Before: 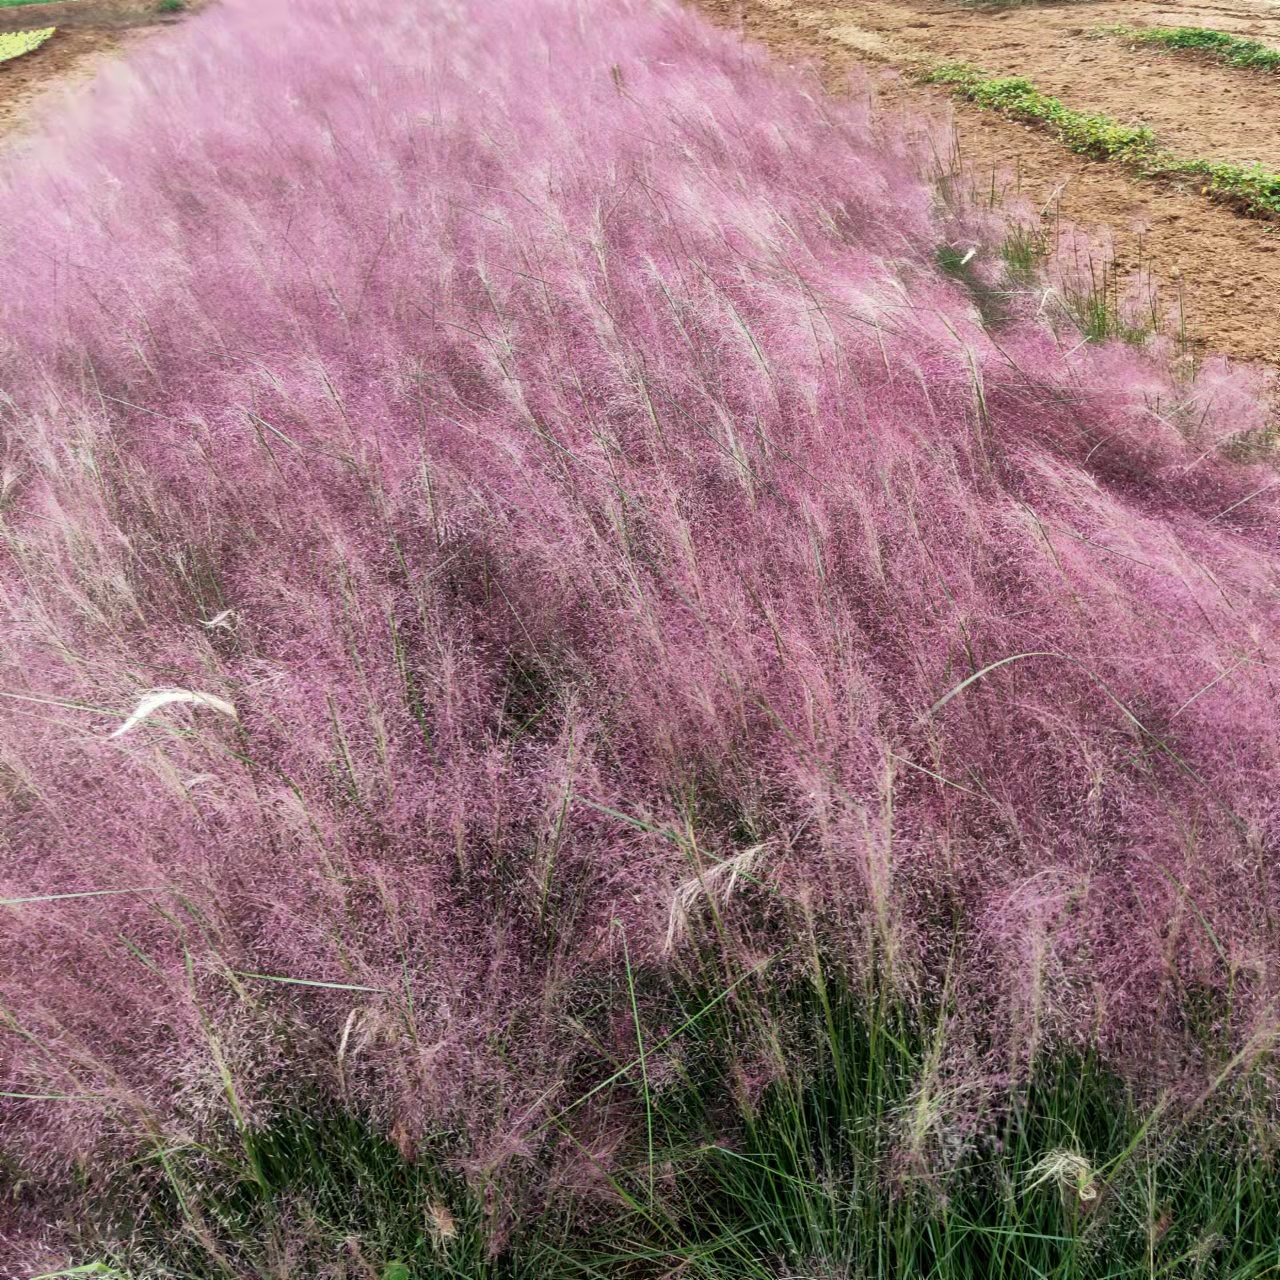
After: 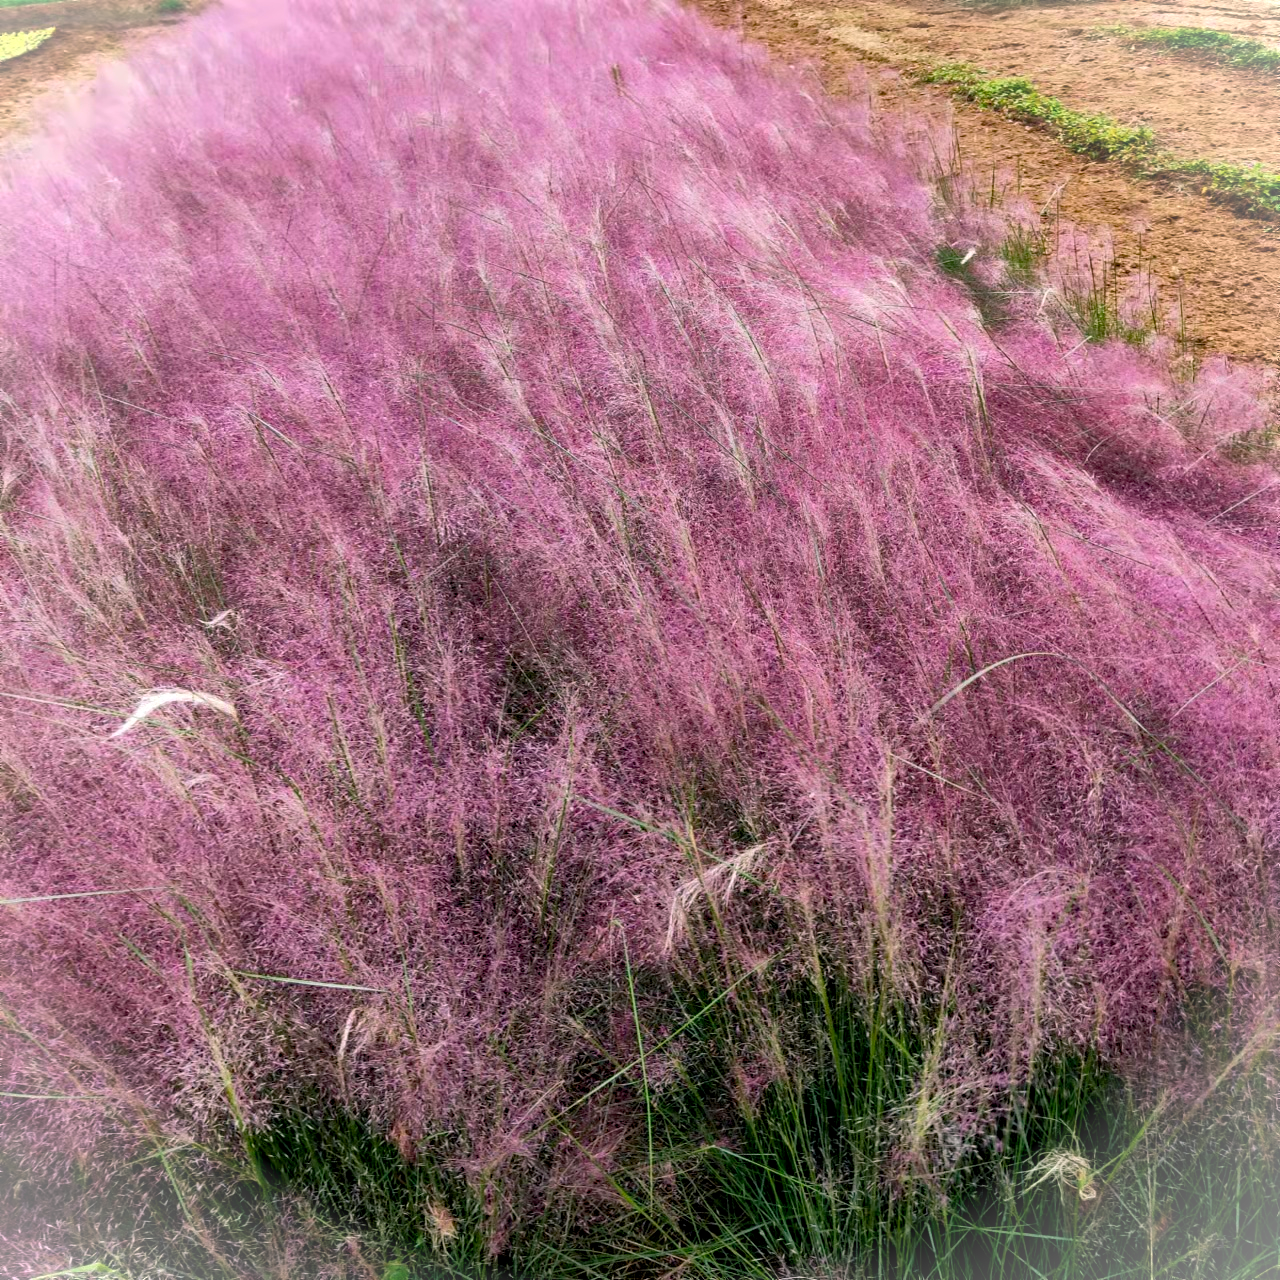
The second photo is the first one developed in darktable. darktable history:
haze removal: adaptive false
vignetting: fall-off start 100%, brightness 0.3, saturation 0
color balance rgb: shadows lift › chroma 2%, shadows lift › hue 217.2°, power › chroma 0.25%, power › hue 60°, highlights gain › chroma 1.5%, highlights gain › hue 309.6°, global offset › luminance -0.5%, perceptual saturation grading › global saturation 15%, global vibrance 20%
